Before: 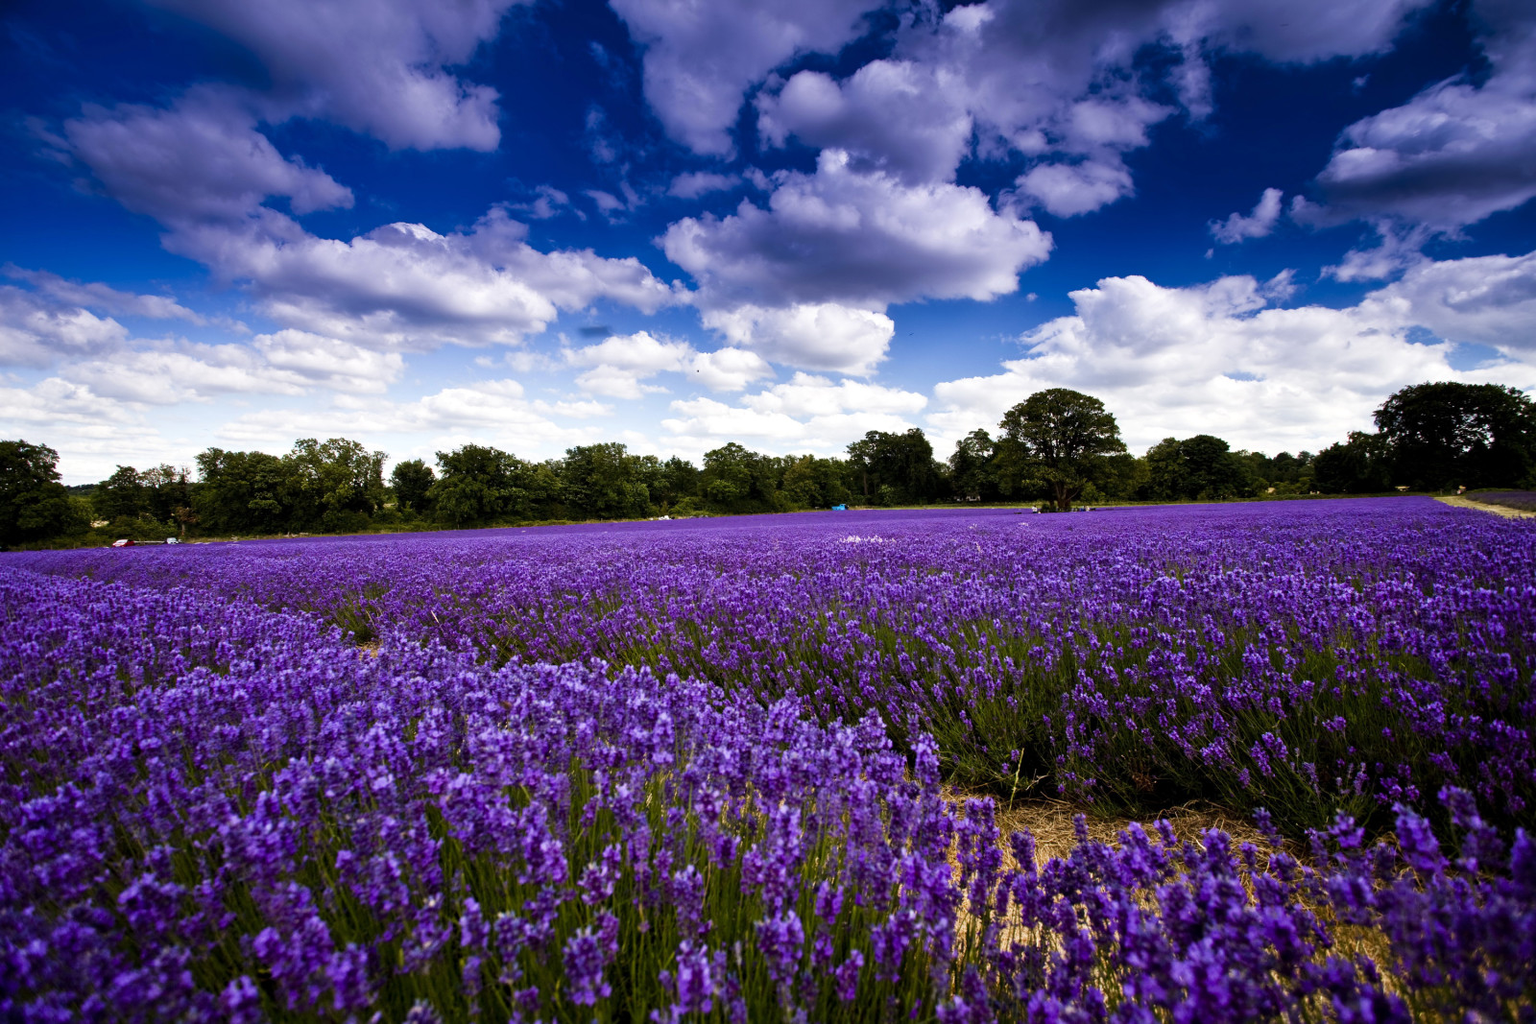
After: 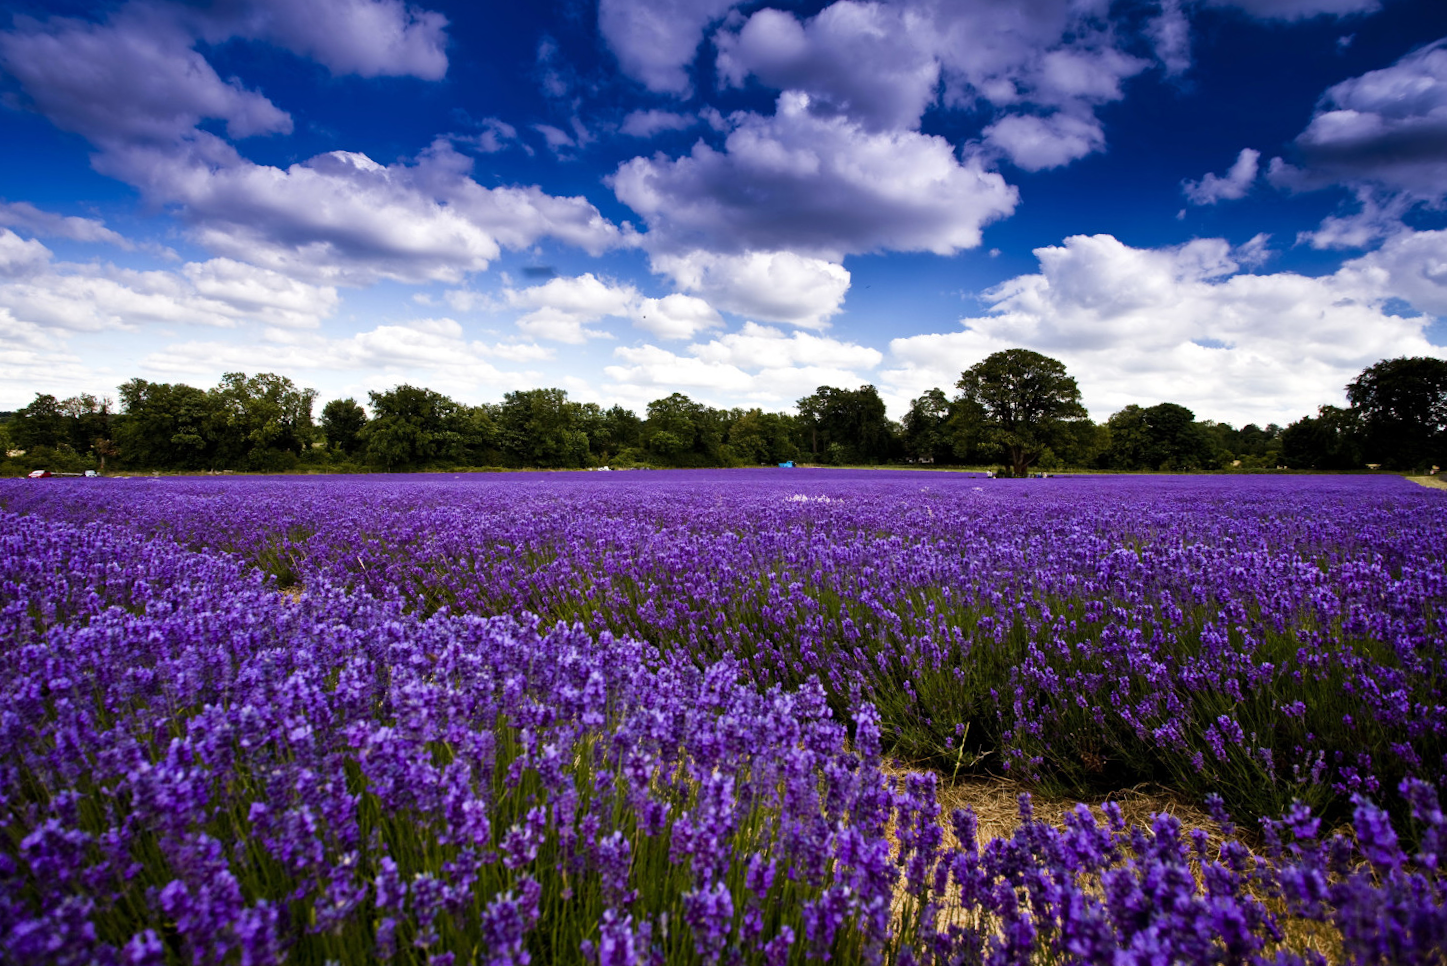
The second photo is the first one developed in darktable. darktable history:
crop and rotate: angle -2.11°, left 3.104%, top 3.982%, right 1.467%, bottom 0.459%
